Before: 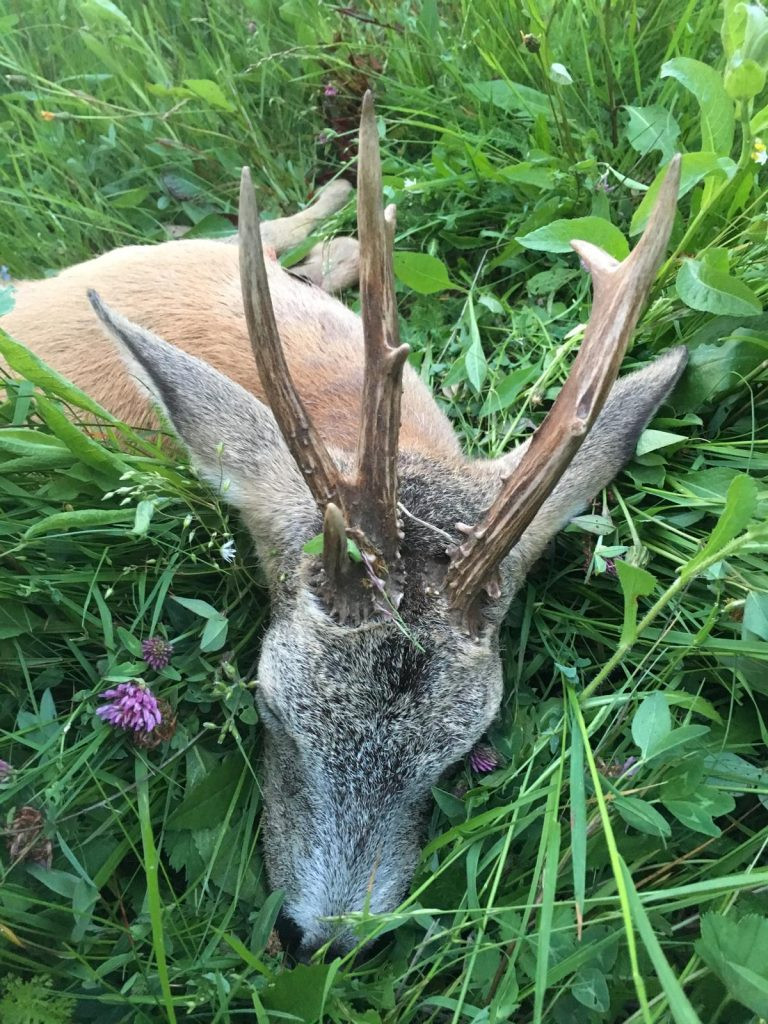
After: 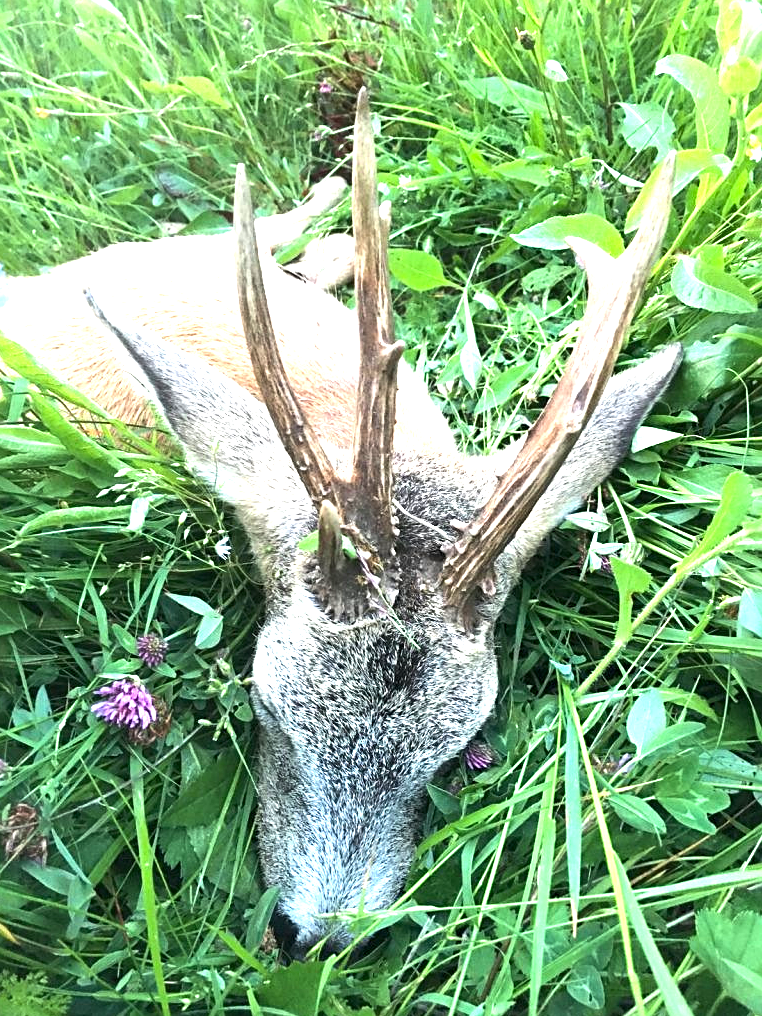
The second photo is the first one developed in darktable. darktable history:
crop and rotate: left 0.761%, top 0.344%, bottom 0.414%
sharpen: radius 2.482, amount 0.335
color balance rgb: perceptual saturation grading › global saturation 0.378%, perceptual brilliance grading › global brilliance 14.613%, perceptual brilliance grading › shadows -34.81%, global vibrance 10.639%, saturation formula JzAzBz (2021)
exposure: black level correction 0.001, exposure 1.119 EV, compensate highlight preservation false
